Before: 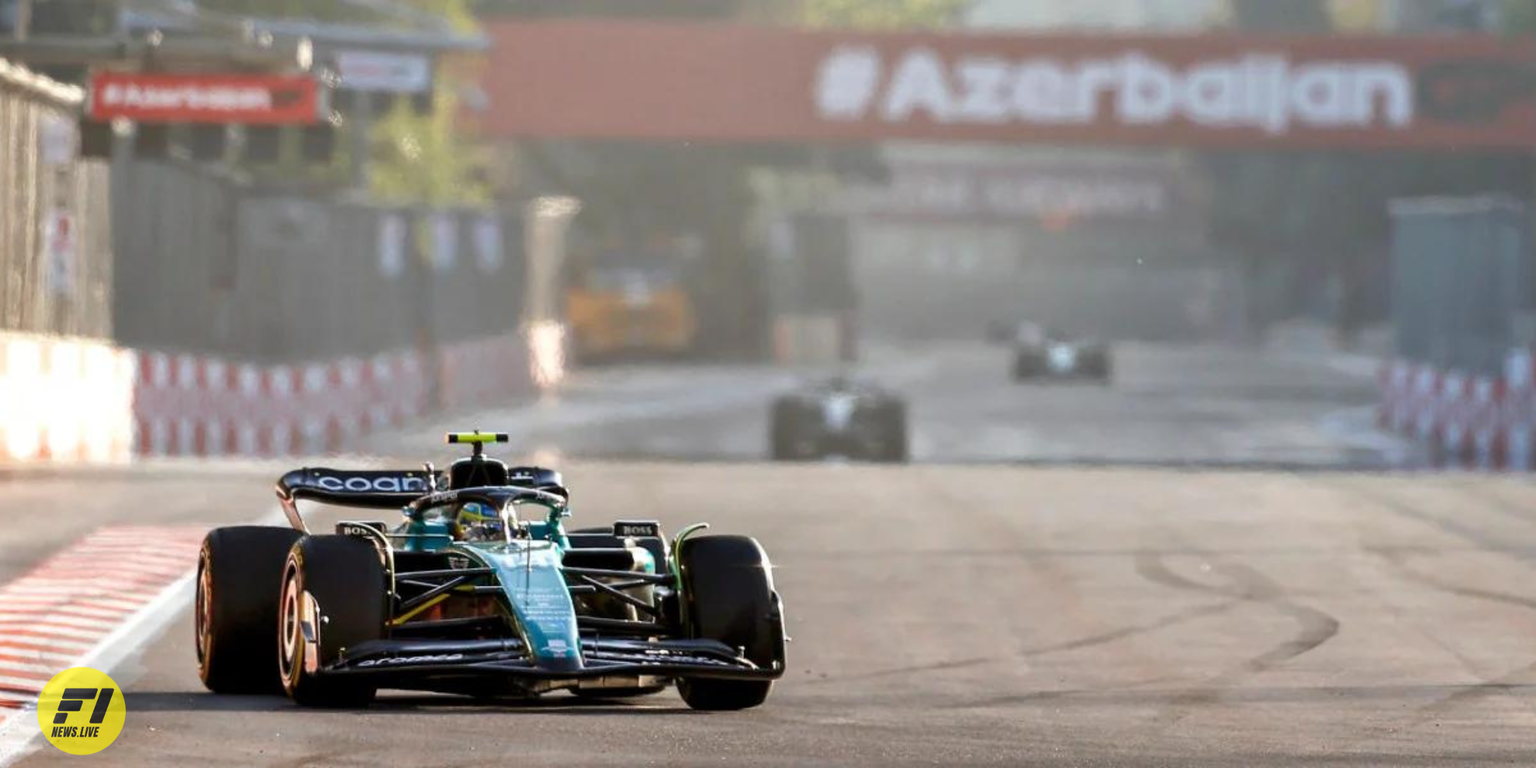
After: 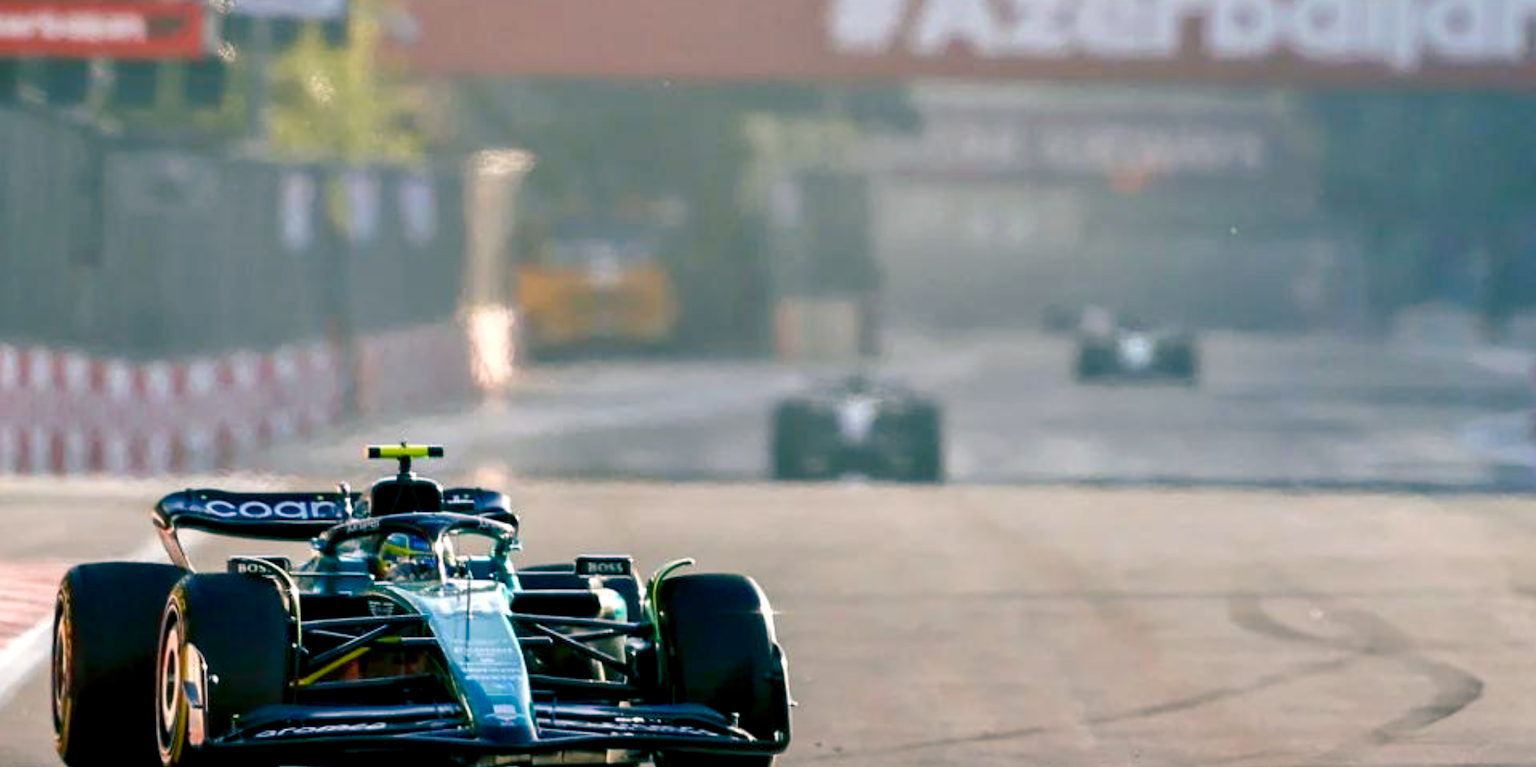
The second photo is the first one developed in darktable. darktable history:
color balance rgb: shadows lift › luminance -28.76%, shadows lift › chroma 10%, shadows lift › hue 230°, power › chroma 0.5%, power › hue 215°, highlights gain › luminance 7.14%, highlights gain › chroma 1%, highlights gain › hue 50°, global offset › luminance -0.29%, global offset › hue 260°, perceptual saturation grading › global saturation 20%, perceptual saturation grading › highlights -13.92%, perceptual saturation grading › shadows 50%
crop and rotate: left 10.071%, top 10.071%, right 10.02%, bottom 10.02%
